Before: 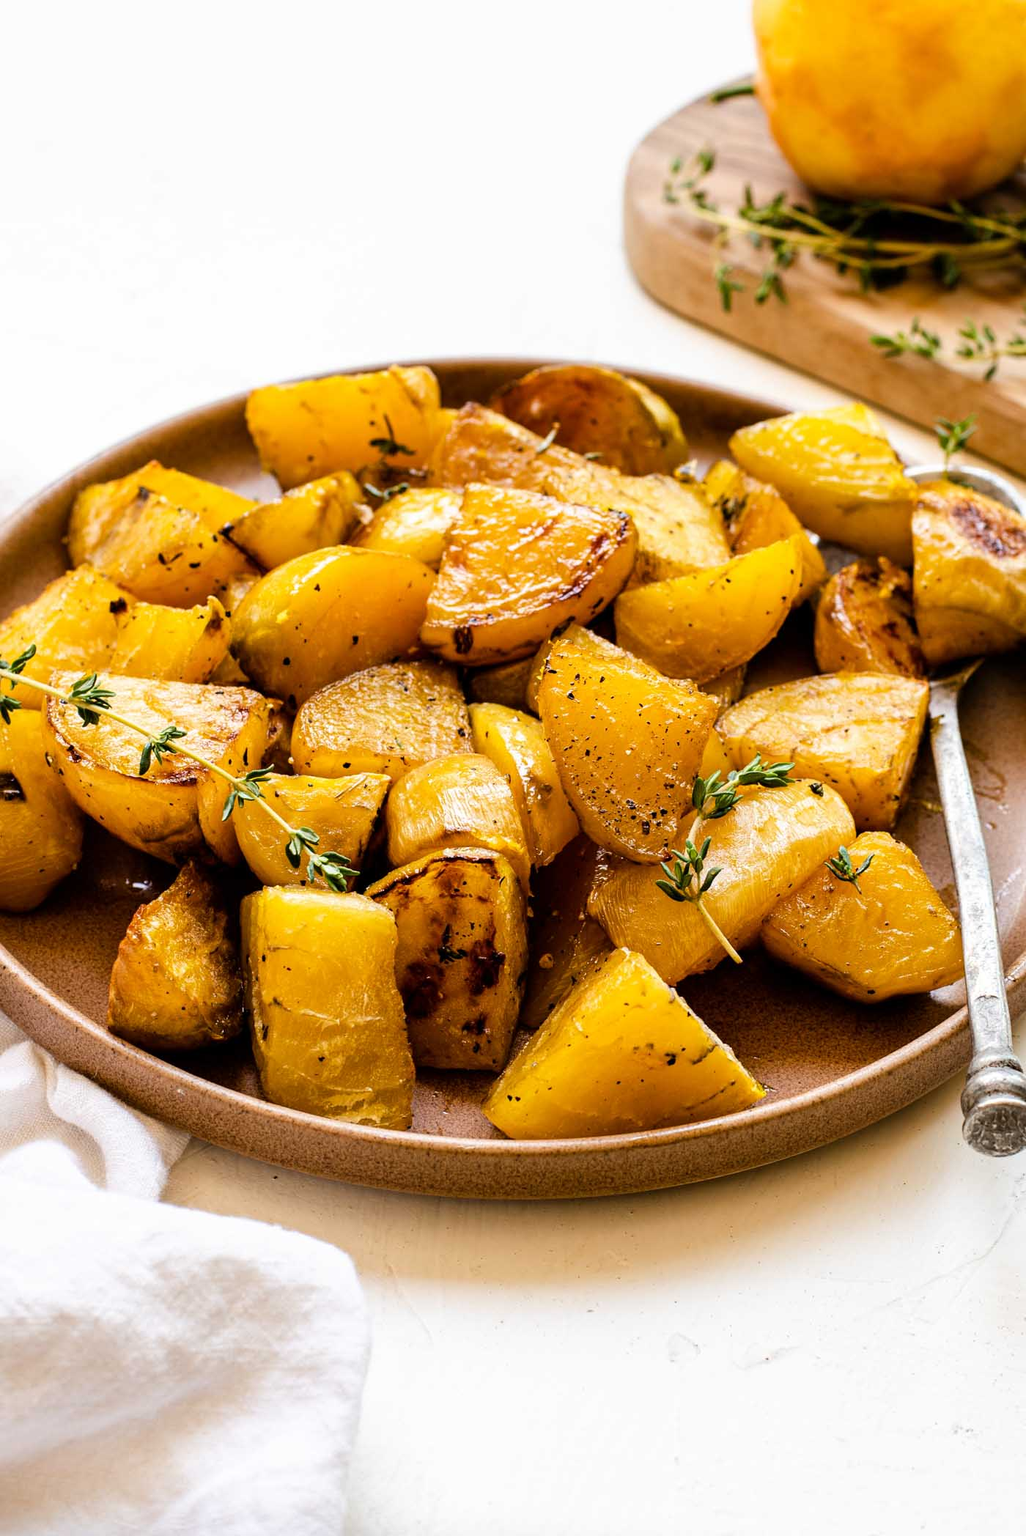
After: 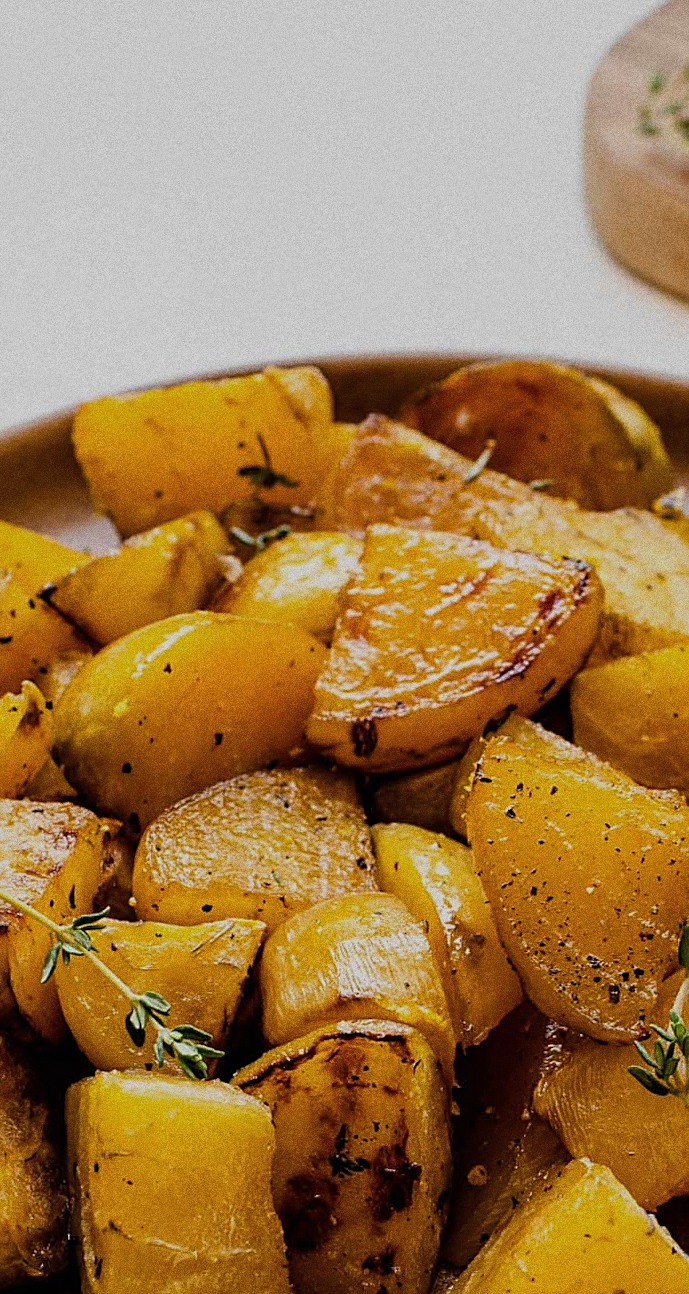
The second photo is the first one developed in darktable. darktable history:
crop: left 17.835%, top 7.675%, right 32.881%, bottom 32.213%
exposure: black level correction 0, exposure -0.721 EV, compensate highlight preservation false
rotate and perspective: lens shift (horizontal) -0.055, automatic cropping off
sharpen: radius 1.967
grain: coarseness 0.09 ISO, strength 40%
shadows and highlights: radius 125.46, shadows 21.19, highlights -21.19, low approximation 0.01
